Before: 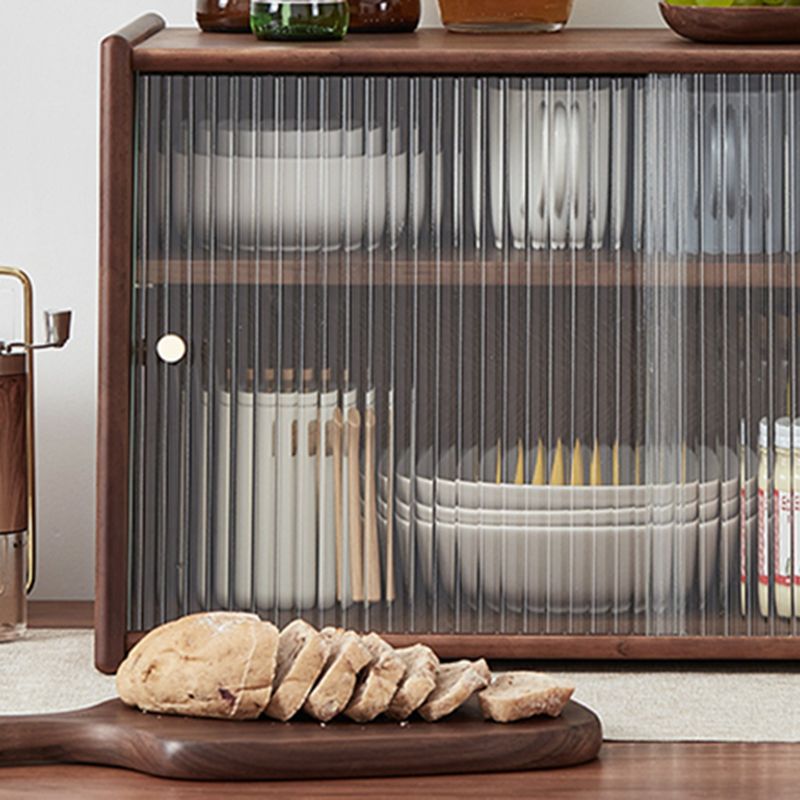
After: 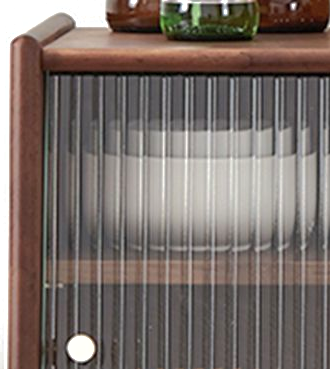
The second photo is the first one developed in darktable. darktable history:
shadows and highlights: shadows 39.62, highlights -59.76
tone equalizer: -8 EV -0.377 EV, -7 EV -0.42 EV, -6 EV -0.361 EV, -5 EV -0.213 EV, -3 EV 0.238 EV, -2 EV 0.347 EV, -1 EV 0.381 EV, +0 EV 0.436 EV, smoothing diameter 24.9%, edges refinement/feathering 10.06, preserve details guided filter
crop and rotate: left 11.312%, top 0.116%, right 47.406%, bottom 53.747%
